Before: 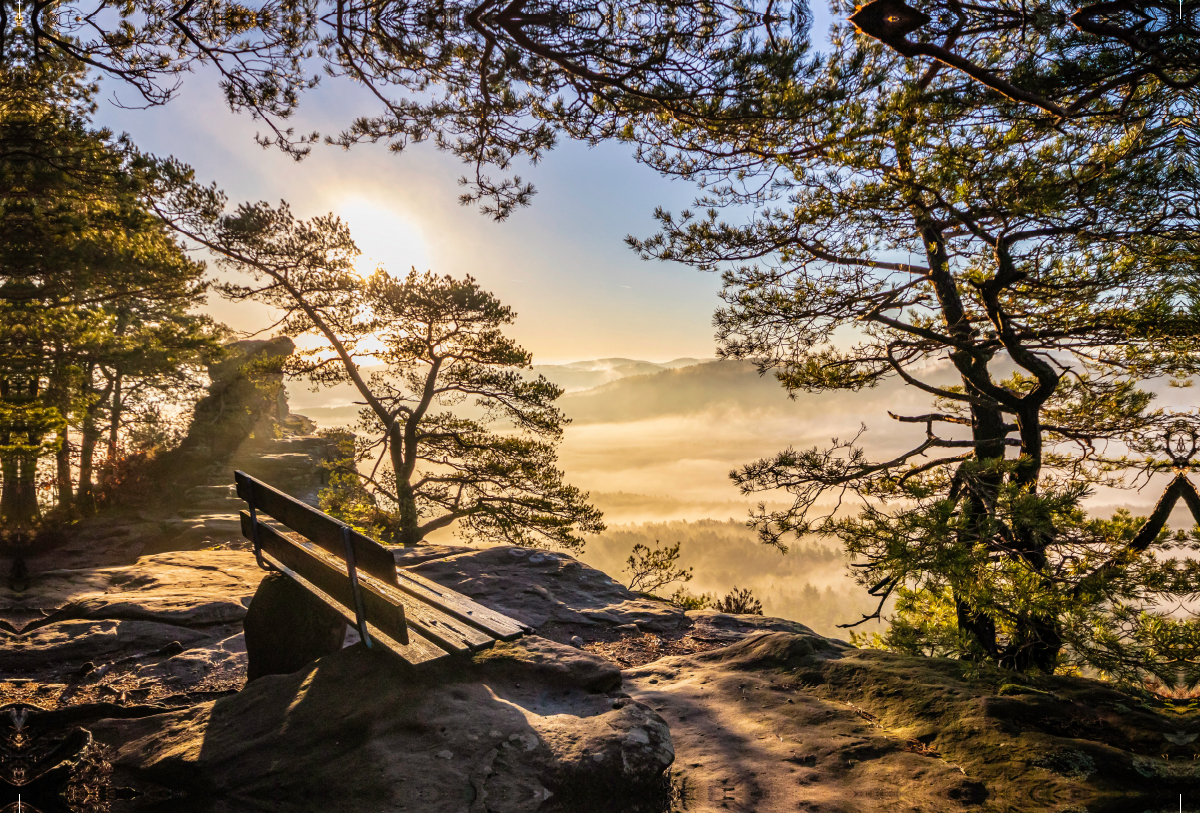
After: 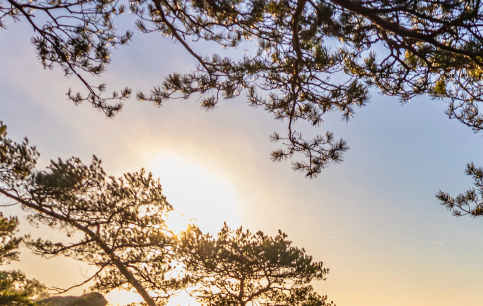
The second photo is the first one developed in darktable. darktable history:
crop: left 15.696%, top 5.463%, right 44.051%, bottom 56.866%
